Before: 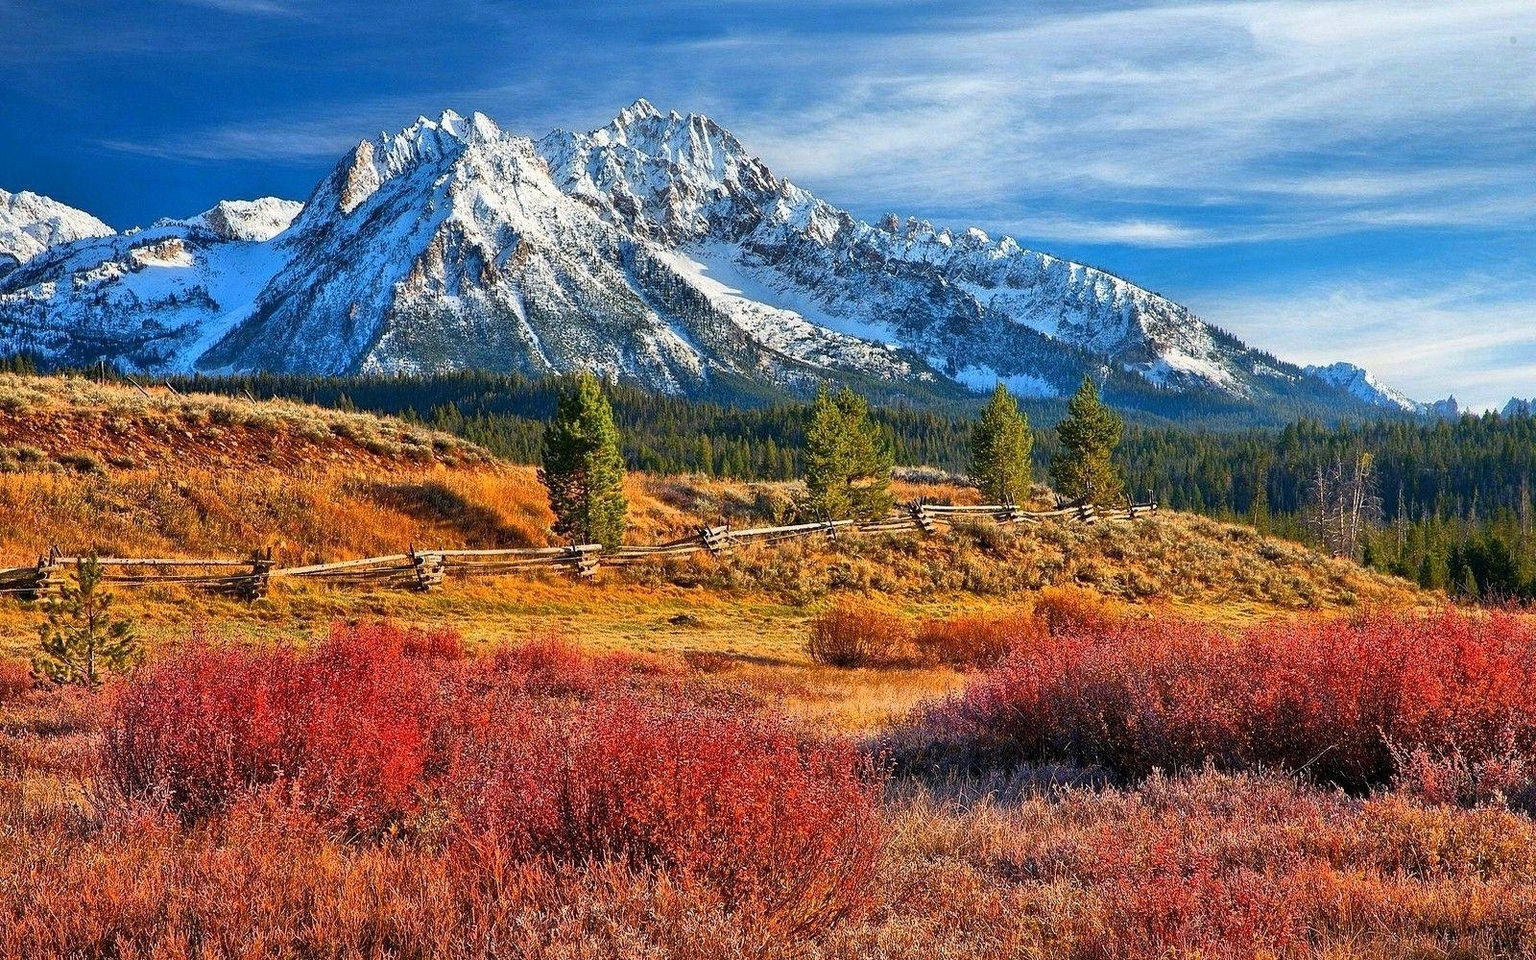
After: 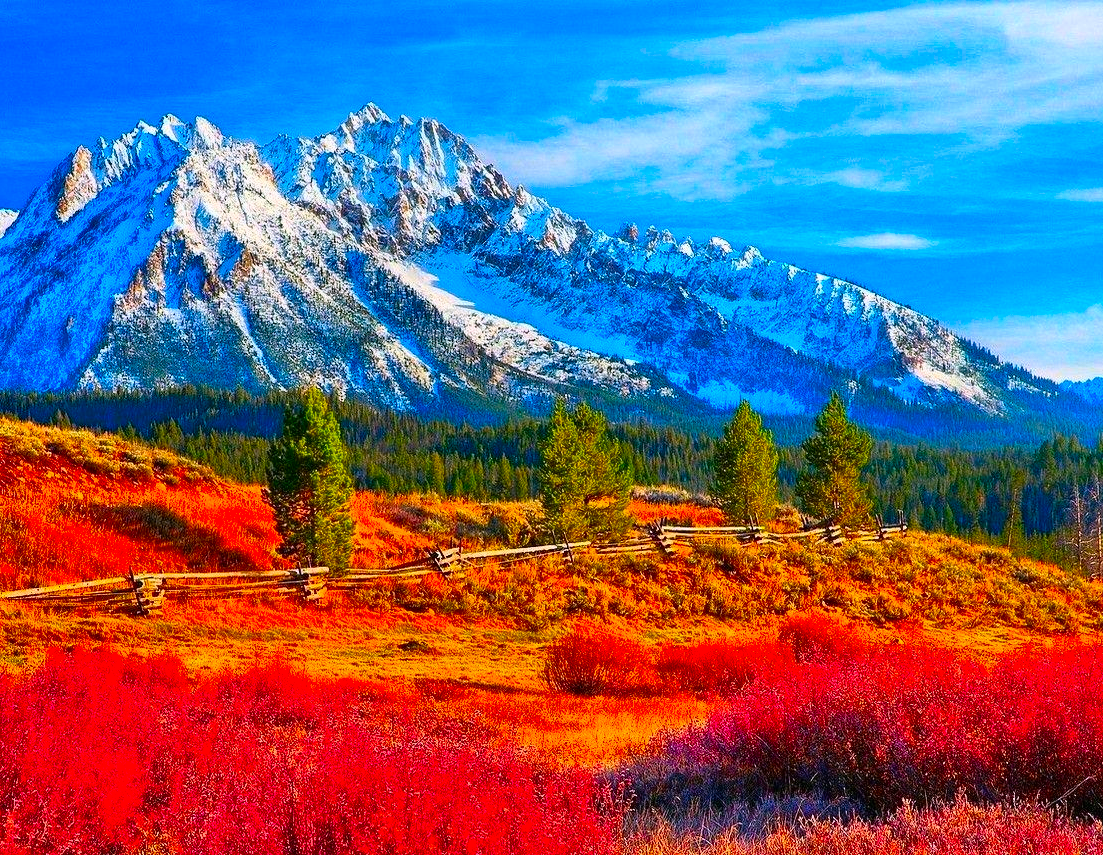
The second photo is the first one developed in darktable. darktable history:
color correction: highlights a* 1.66, highlights b* -1.75, saturation 2.43
crop: left 18.667%, right 12.376%, bottom 14.426%
